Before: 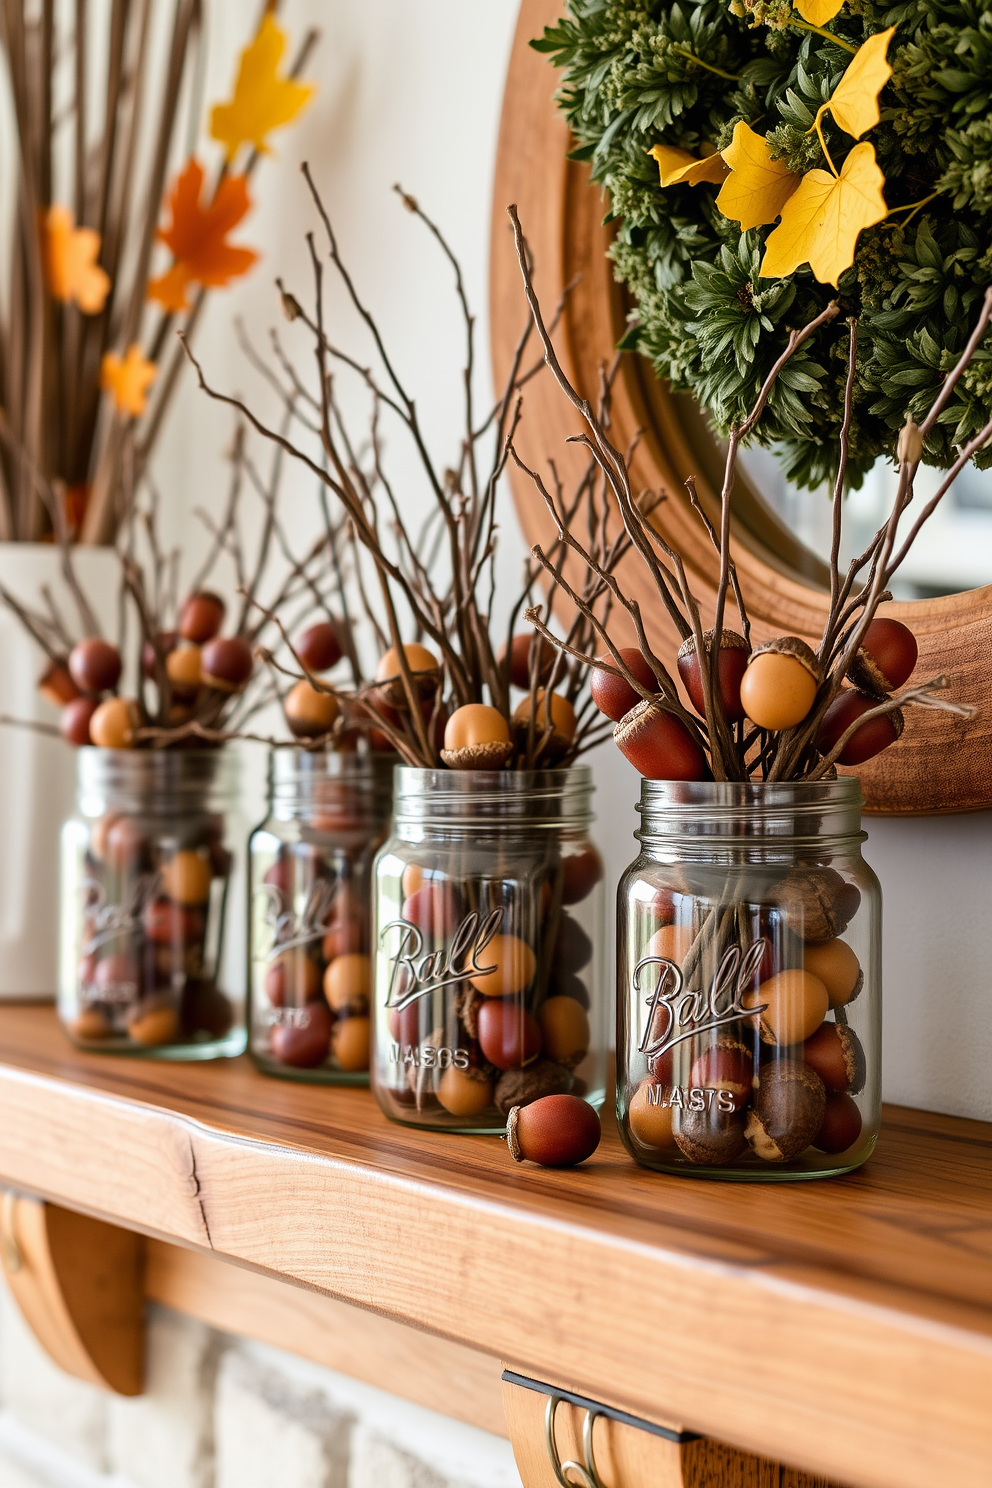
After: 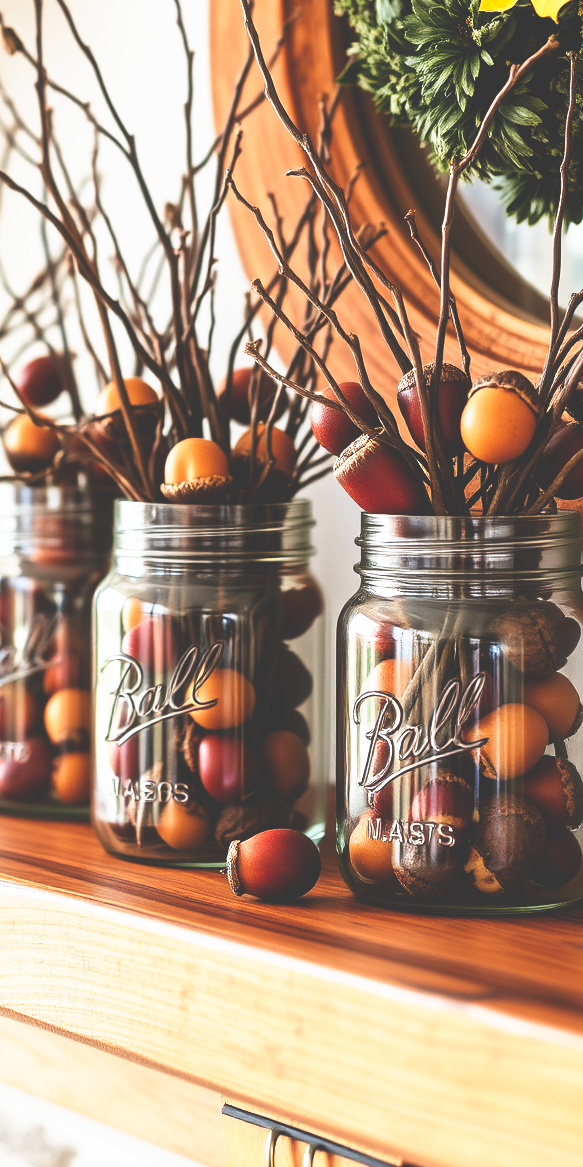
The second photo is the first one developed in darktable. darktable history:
crop and rotate: left 28.326%, top 17.88%, right 12.809%, bottom 3.654%
haze removal: strength -0.045, adaptive false
base curve: curves: ch0 [(0, 0.036) (0.007, 0.037) (0.604, 0.887) (1, 1)], preserve colors none
